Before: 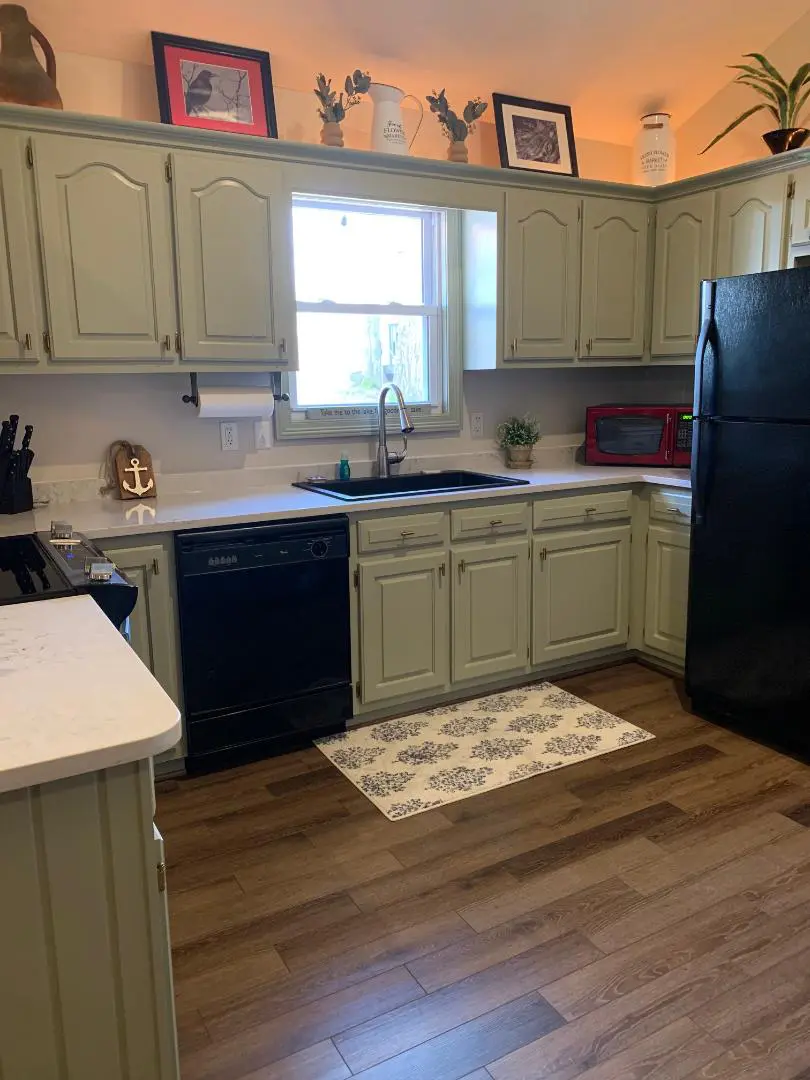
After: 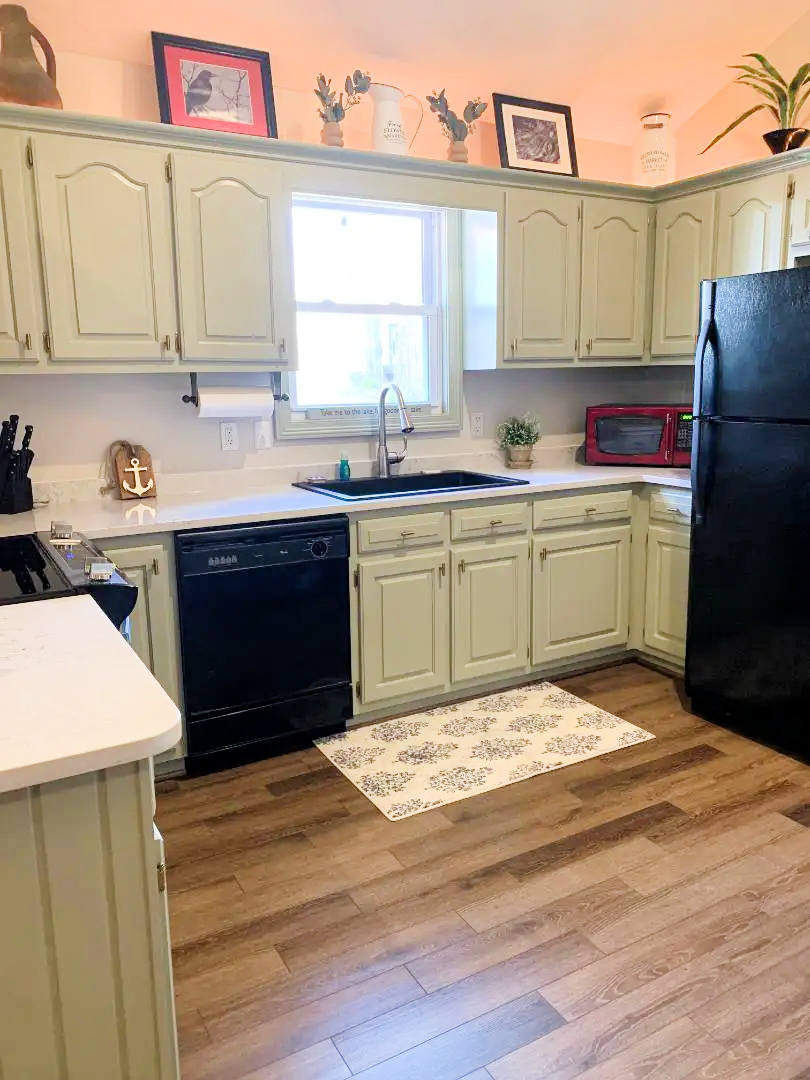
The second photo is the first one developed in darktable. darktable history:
filmic rgb: black relative exposure -7.65 EV, white relative exposure 4.56 EV, threshold 5.96 EV, hardness 3.61, enable highlight reconstruction true
local contrast: mode bilateral grid, contrast 20, coarseness 50, detail 119%, midtone range 0.2
exposure: black level correction 0, exposure 1.525 EV, compensate exposure bias true, compensate highlight preservation false
